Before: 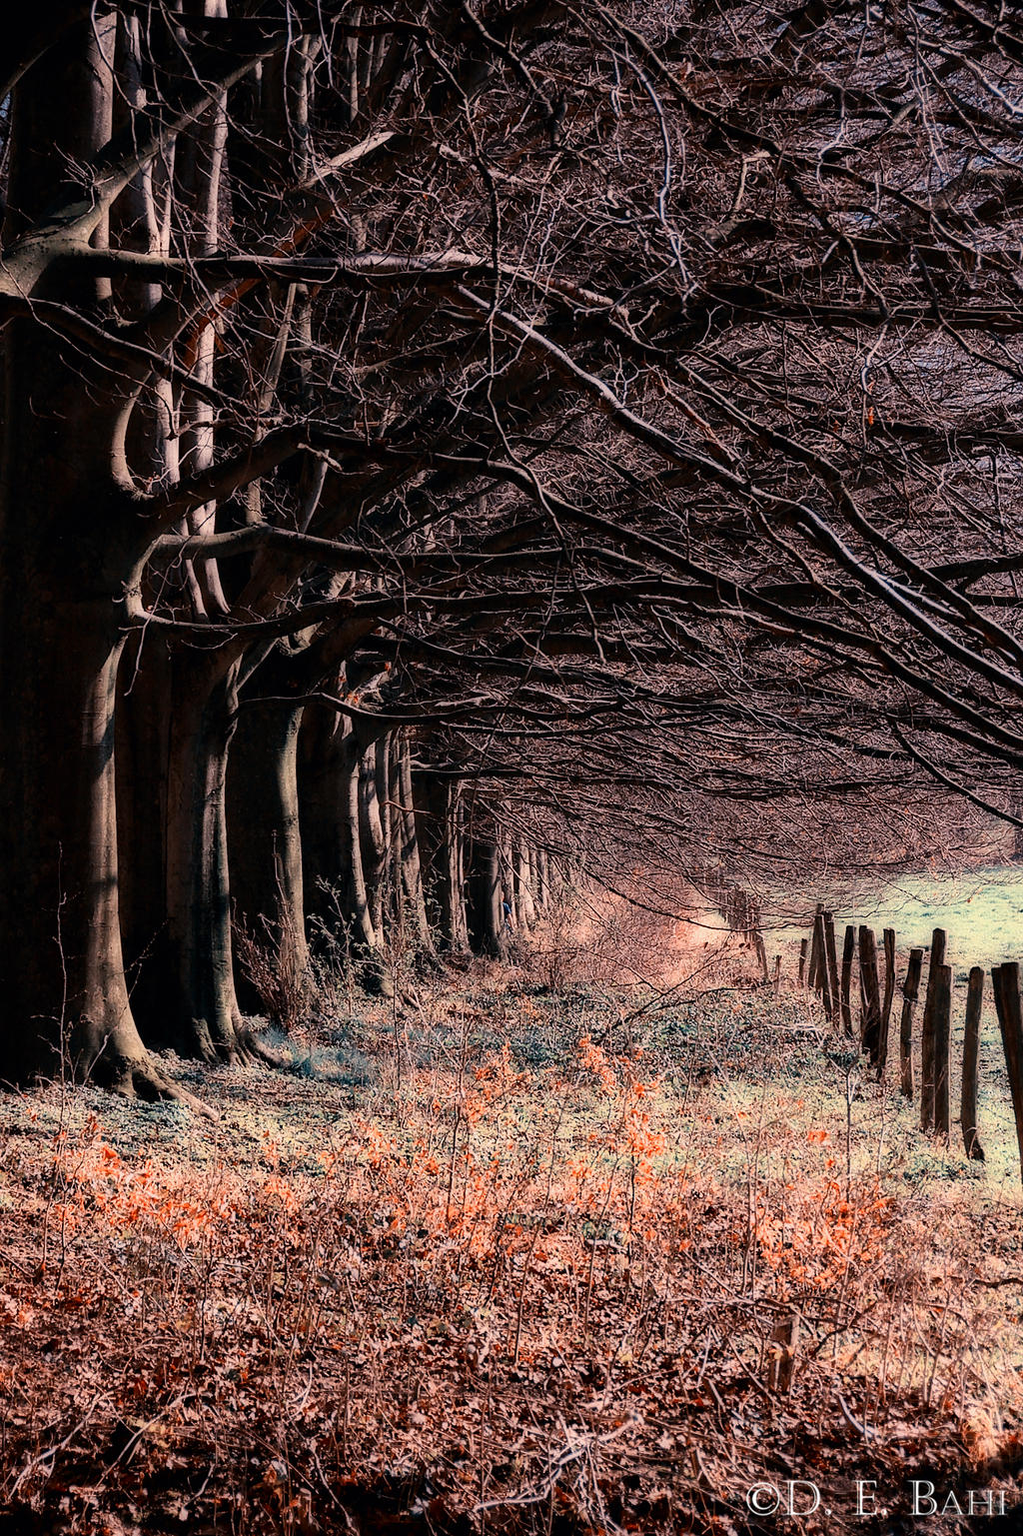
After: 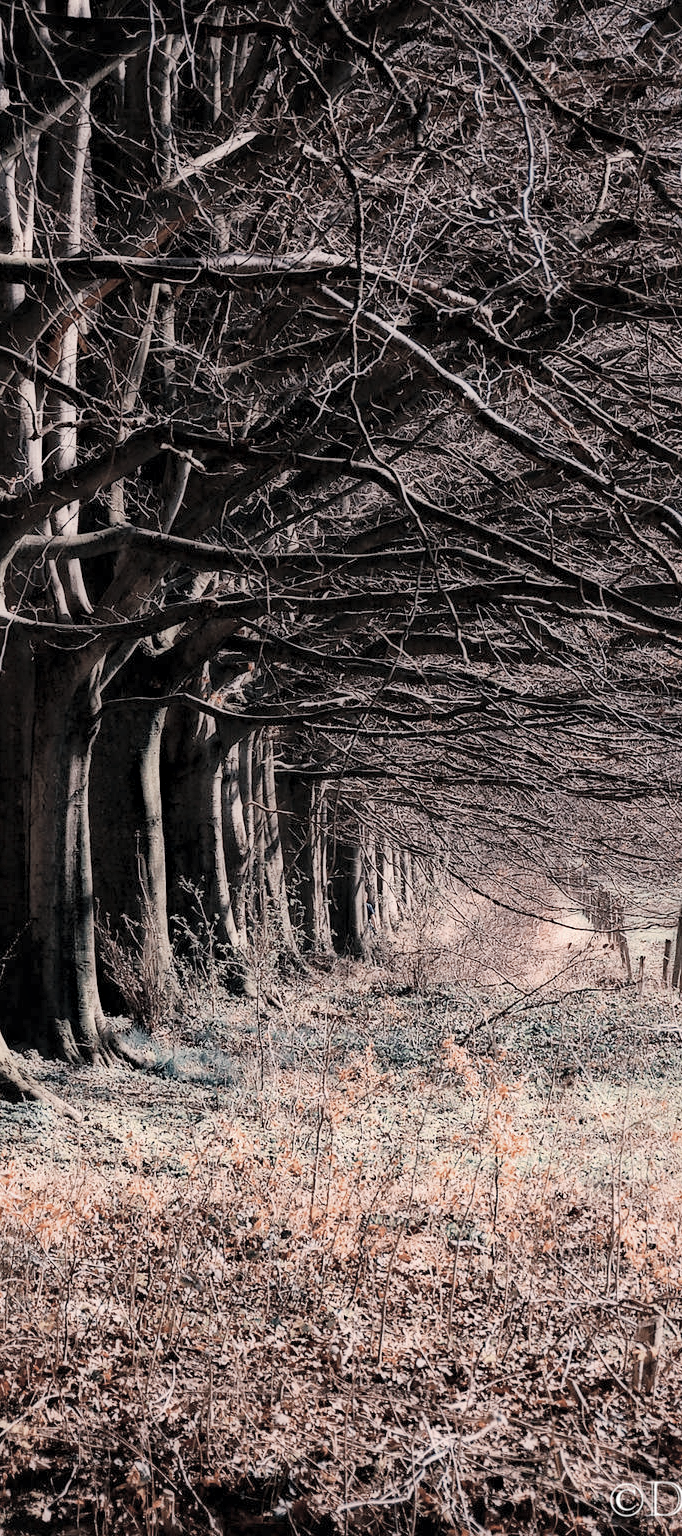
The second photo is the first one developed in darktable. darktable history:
base curve: curves: ch0 [(0, 0) (0.235, 0.266) (0.503, 0.496) (0.786, 0.72) (1, 1)], preserve colors none
local contrast: mode bilateral grid, contrast 21, coarseness 51, detail 132%, midtone range 0.2
crop and rotate: left 13.464%, right 19.873%
contrast brightness saturation: brightness 0.186, saturation -0.484
haze removal: strength 0.278, distance 0.247, compatibility mode true, adaptive false
